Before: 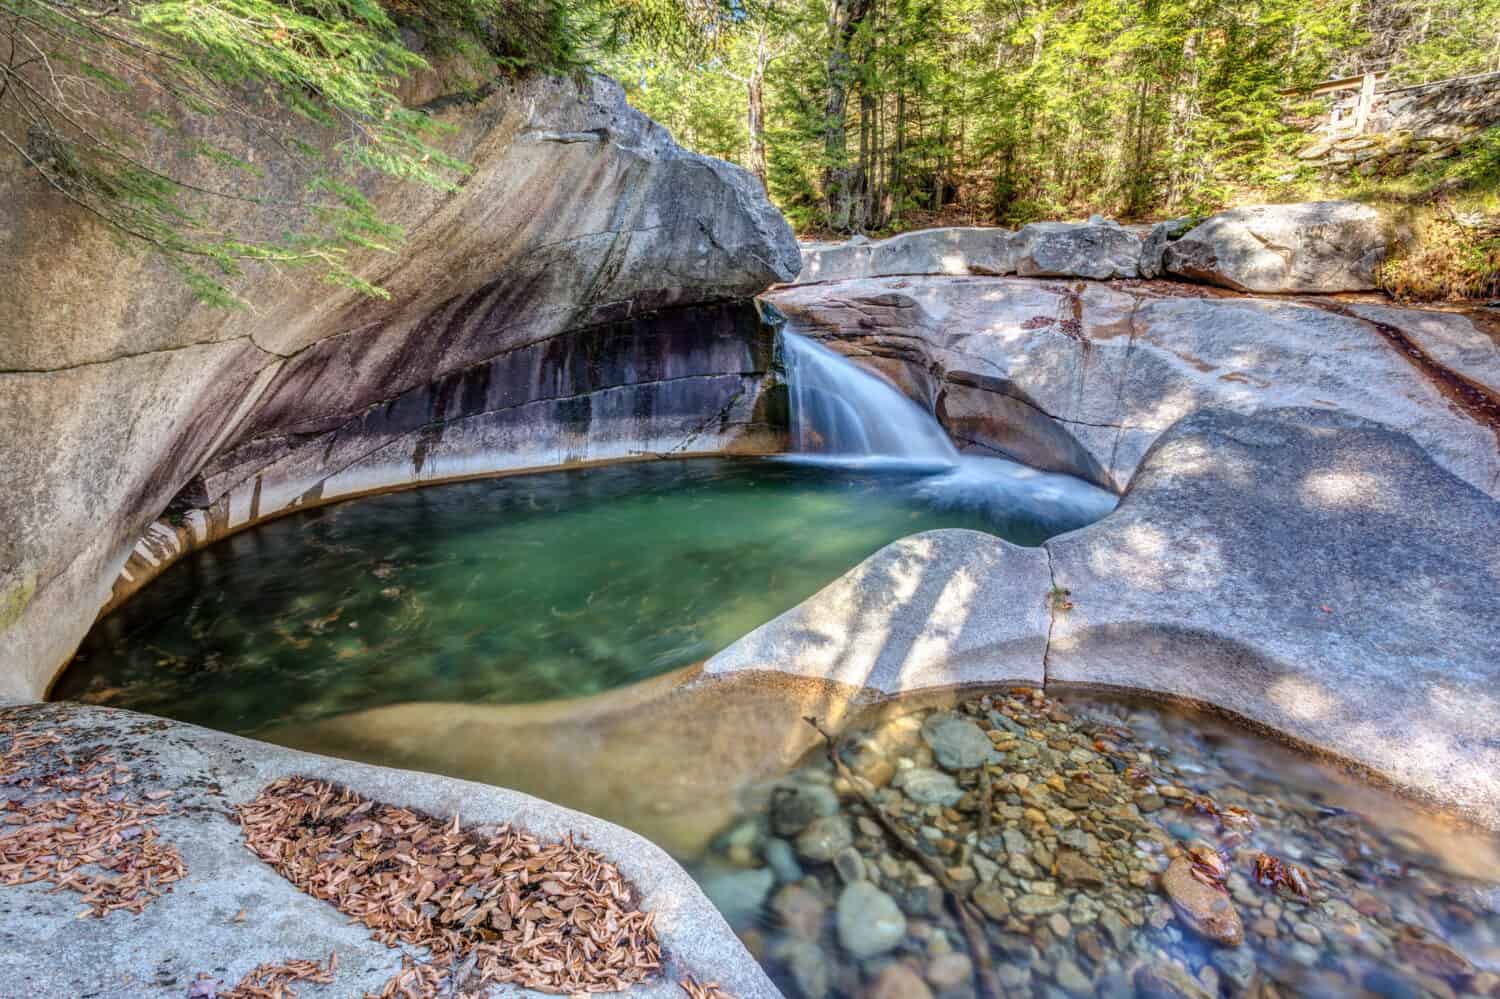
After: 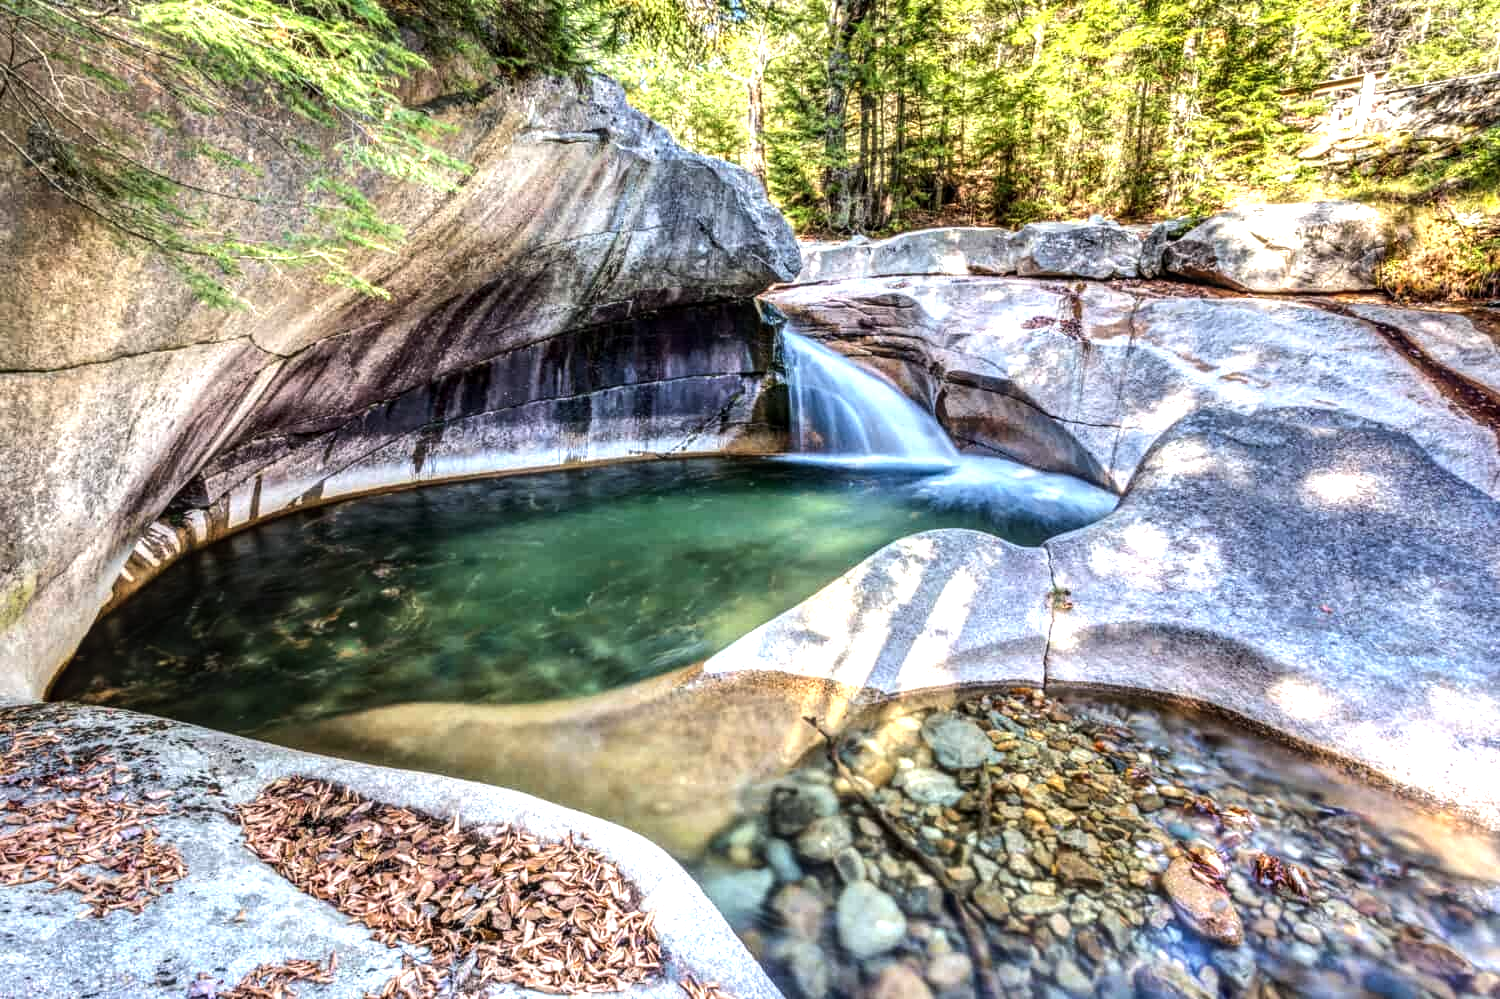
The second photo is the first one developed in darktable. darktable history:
exposure: exposure 0.215 EV, compensate exposure bias true, compensate highlight preservation false
tone equalizer: -8 EV -0.76 EV, -7 EV -0.684 EV, -6 EV -0.606 EV, -5 EV -0.401 EV, -3 EV 0.368 EV, -2 EV 0.6 EV, -1 EV 0.693 EV, +0 EV 0.734 EV, edges refinement/feathering 500, mask exposure compensation -1.57 EV, preserve details no
local contrast: on, module defaults
